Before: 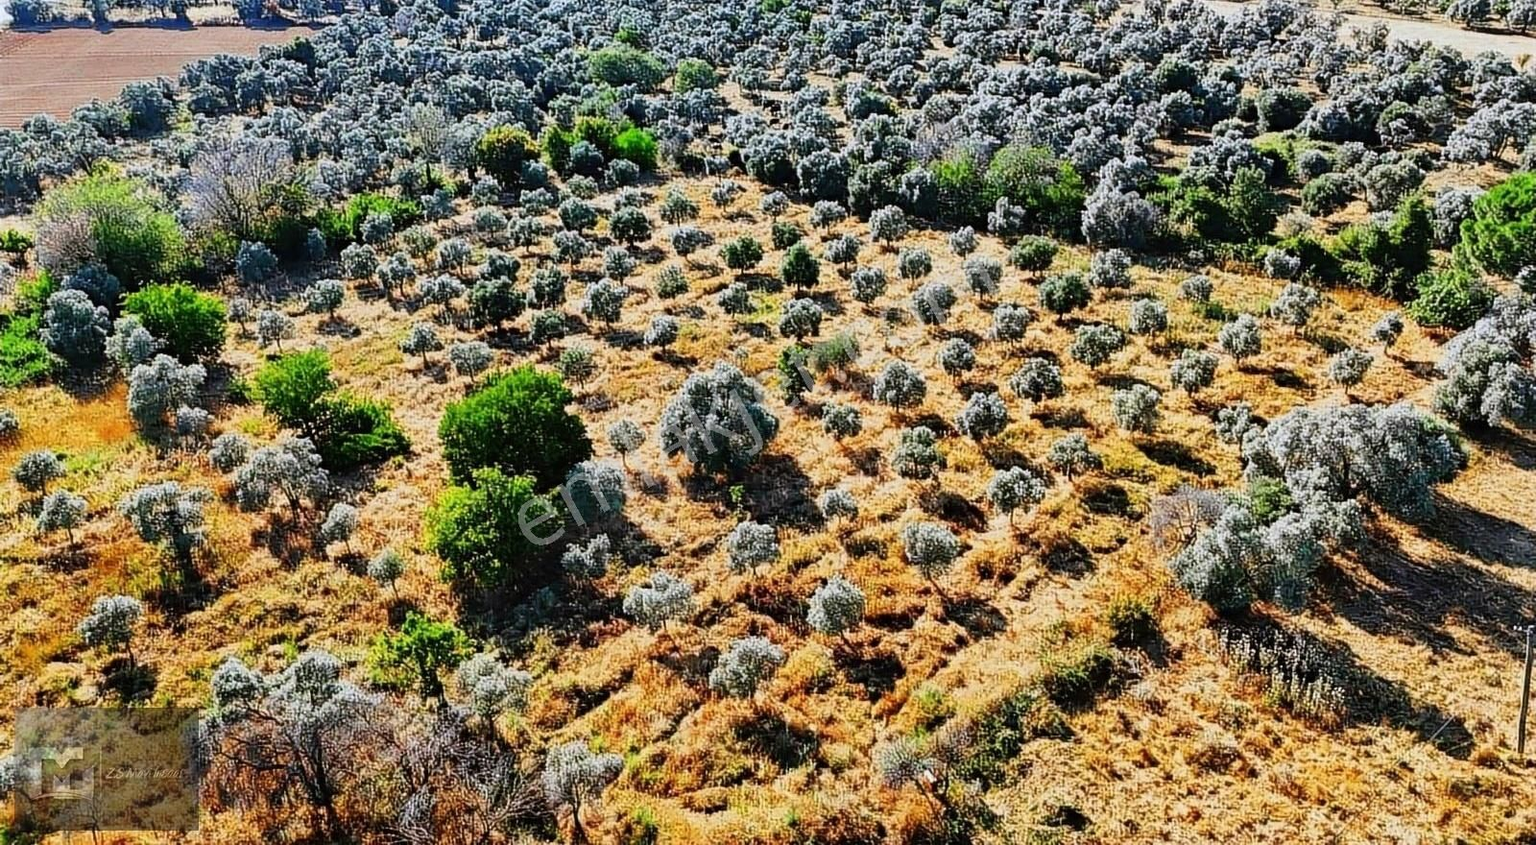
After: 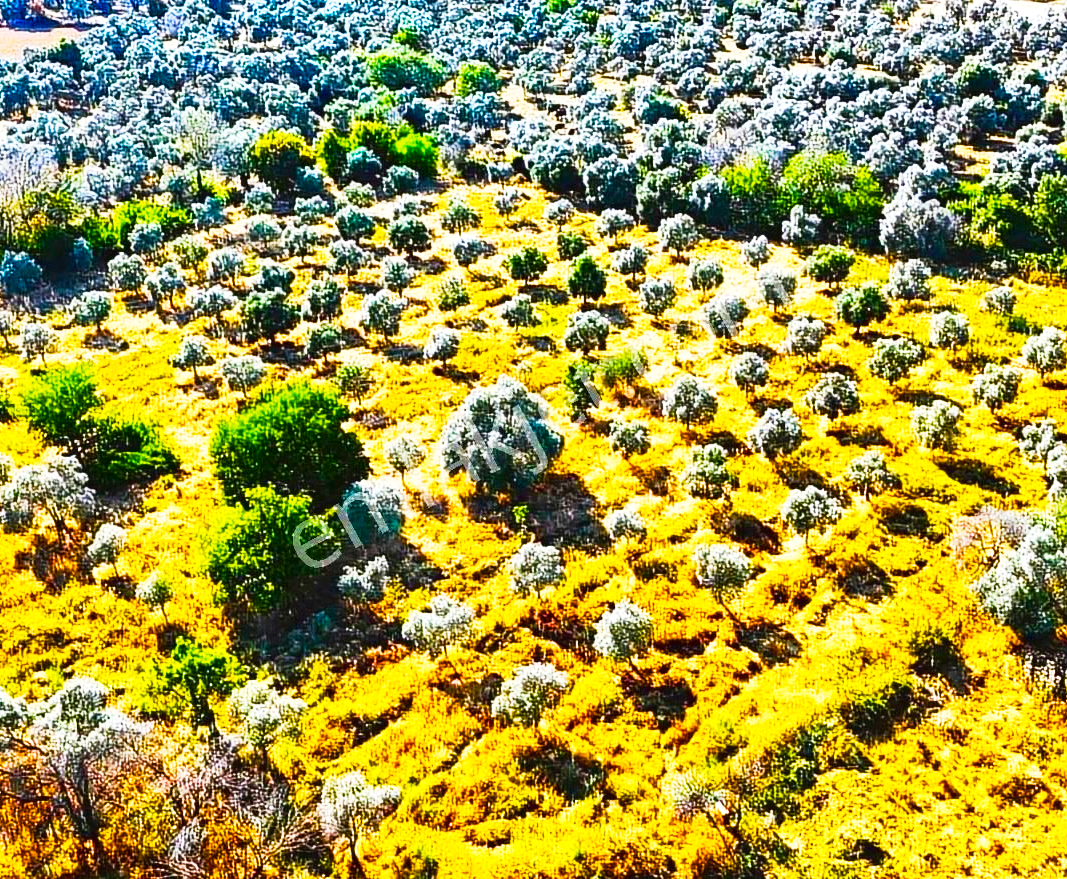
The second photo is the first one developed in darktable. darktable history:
color balance rgb: linear chroma grading › shadows -40%, linear chroma grading › highlights 40%, linear chroma grading › global chroma 45%, linear chroma grading › mid-tones -30%, perceptual saturation grading › global saturation 55%, perceptual saturation grading › highlights -50%, perceptual saturation grading › mid-tones 40%, perceptual saturation grading › shadows 30%, perceptual brilliance grading › global brilliance 20%, perceptual brilliance grading › shadows -40%, global vibrance 35%
exposure: black level correction -0.002, exposure 0.54 EV, compensate highlight preservation false
crop and rotate: left 15.446%, right 17.836%
base curve: curves: ch0 [(0, 0) (0.088, 0.125) (0.176, 0.251) (0.354, 0.501) (0.613, 0.749) (1, 0.877)], preserve colors none
